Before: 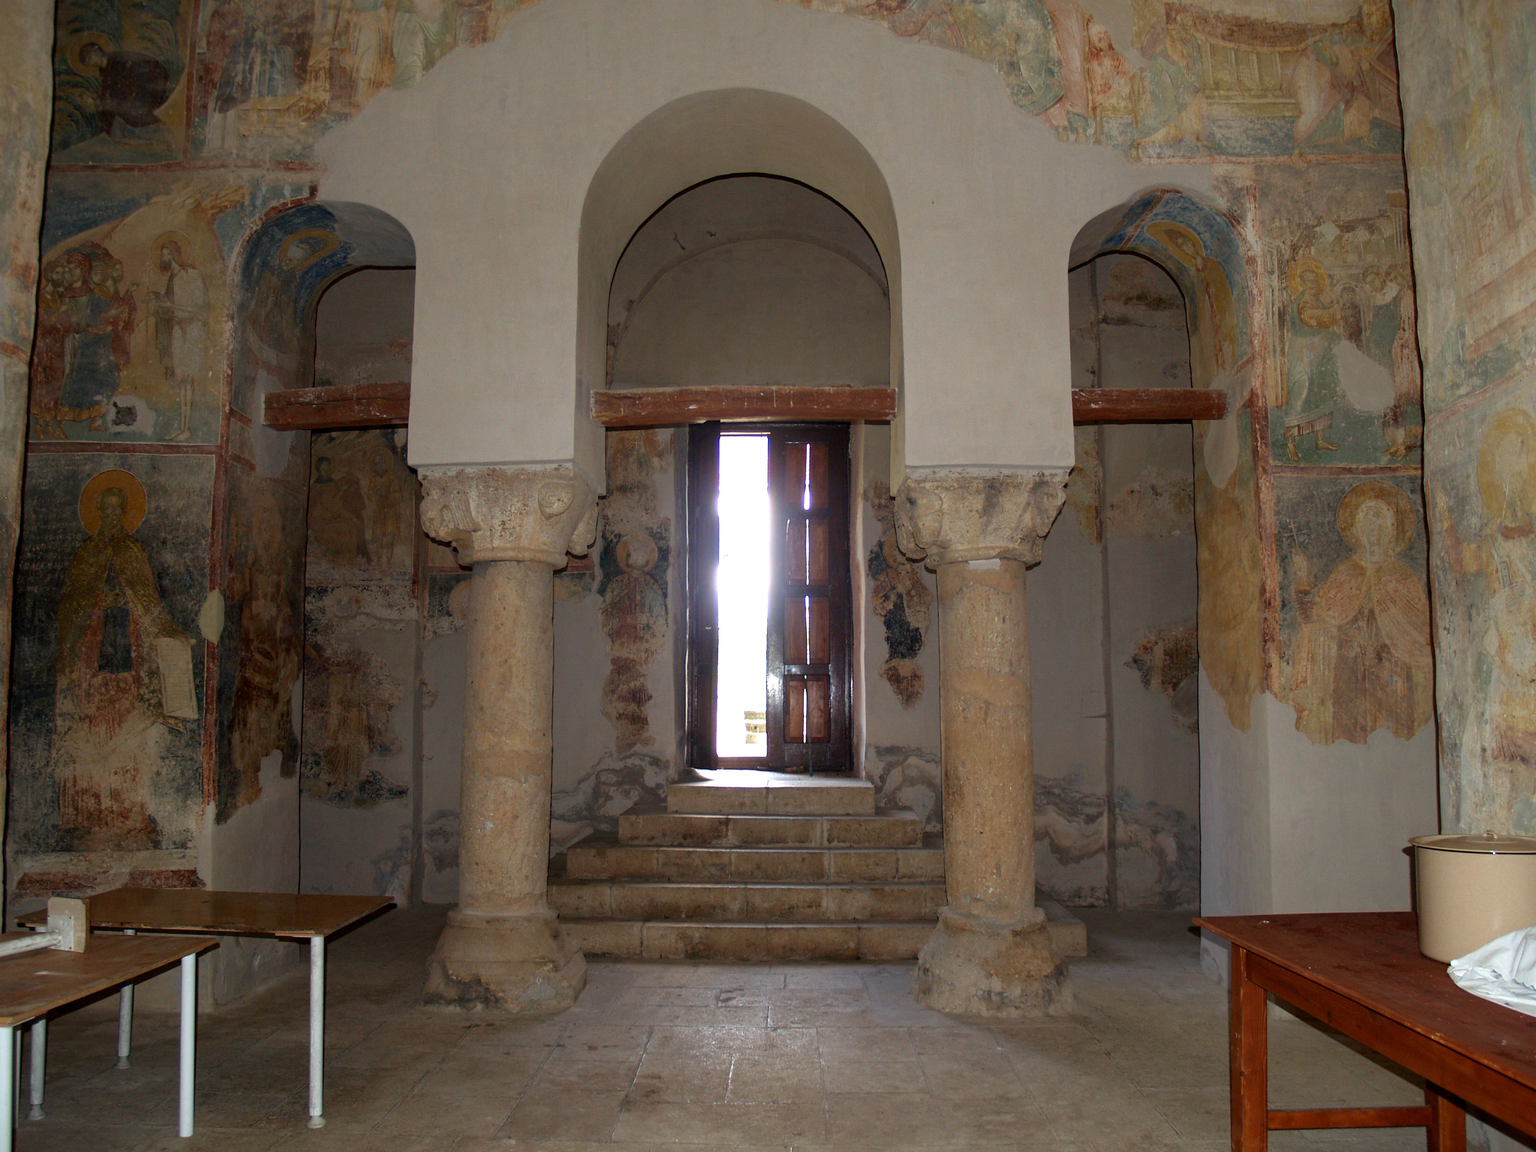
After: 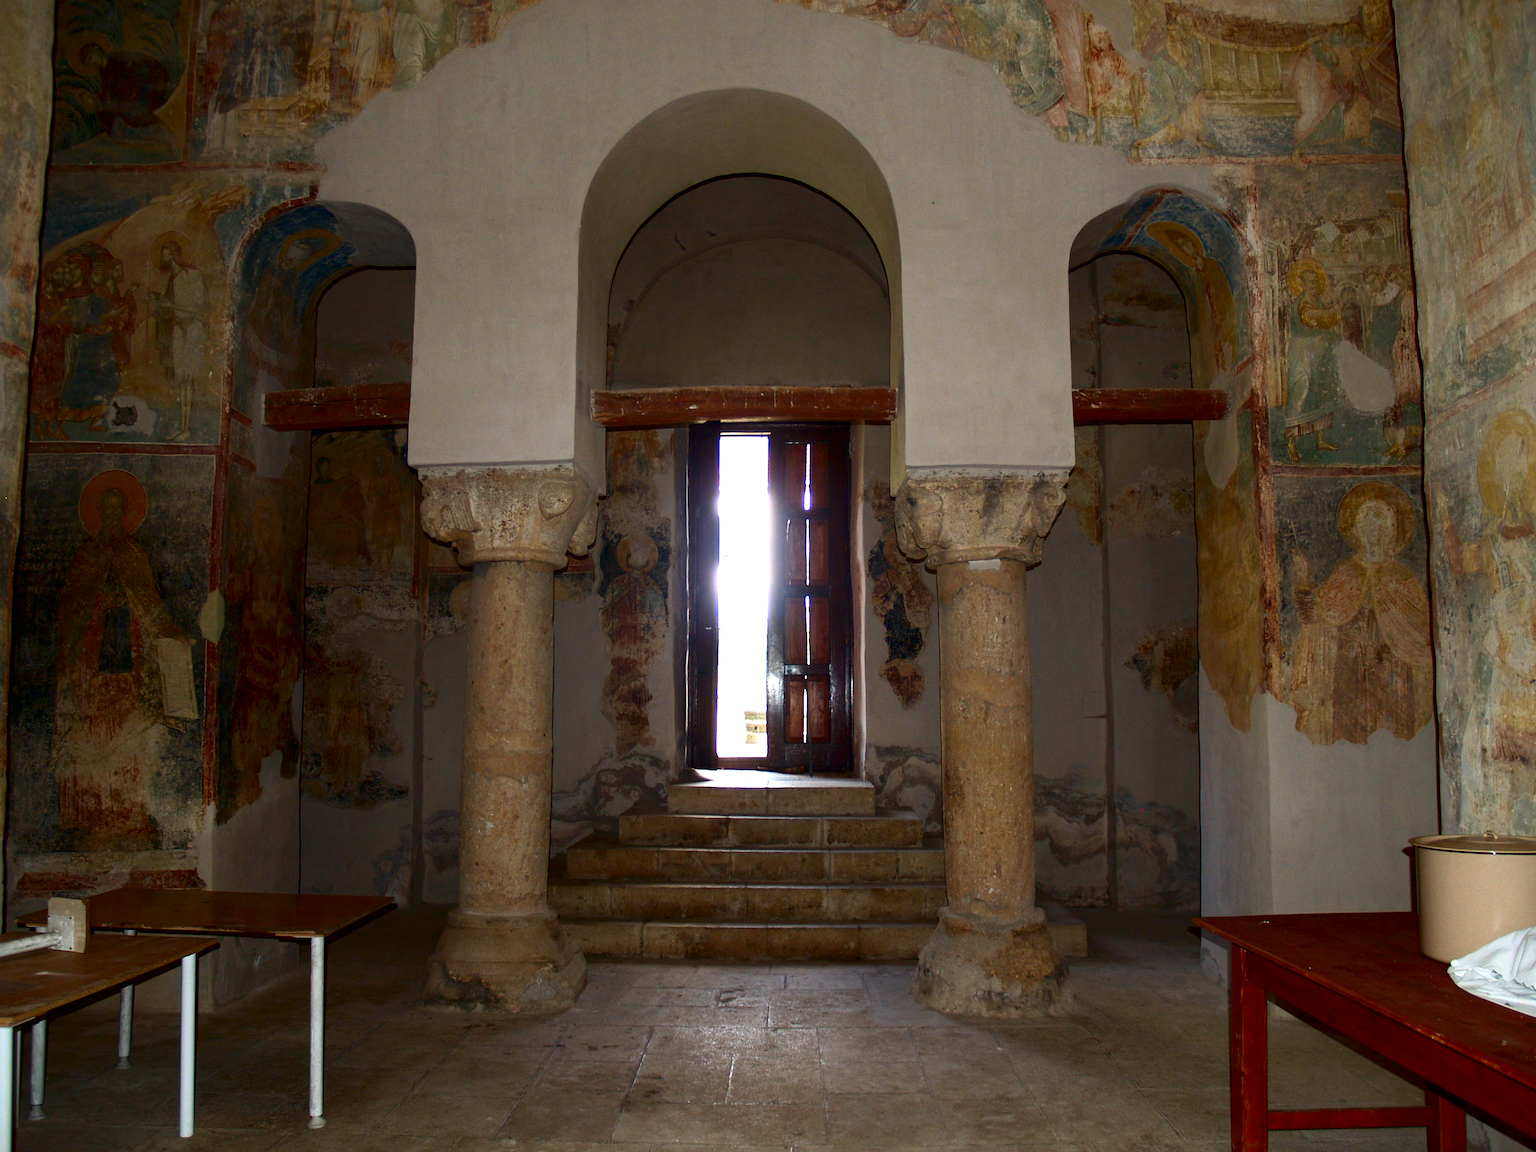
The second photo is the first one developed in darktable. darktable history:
contrast brightness saturation: contrast 0.191, brightness -0.11, saturation 0.21
